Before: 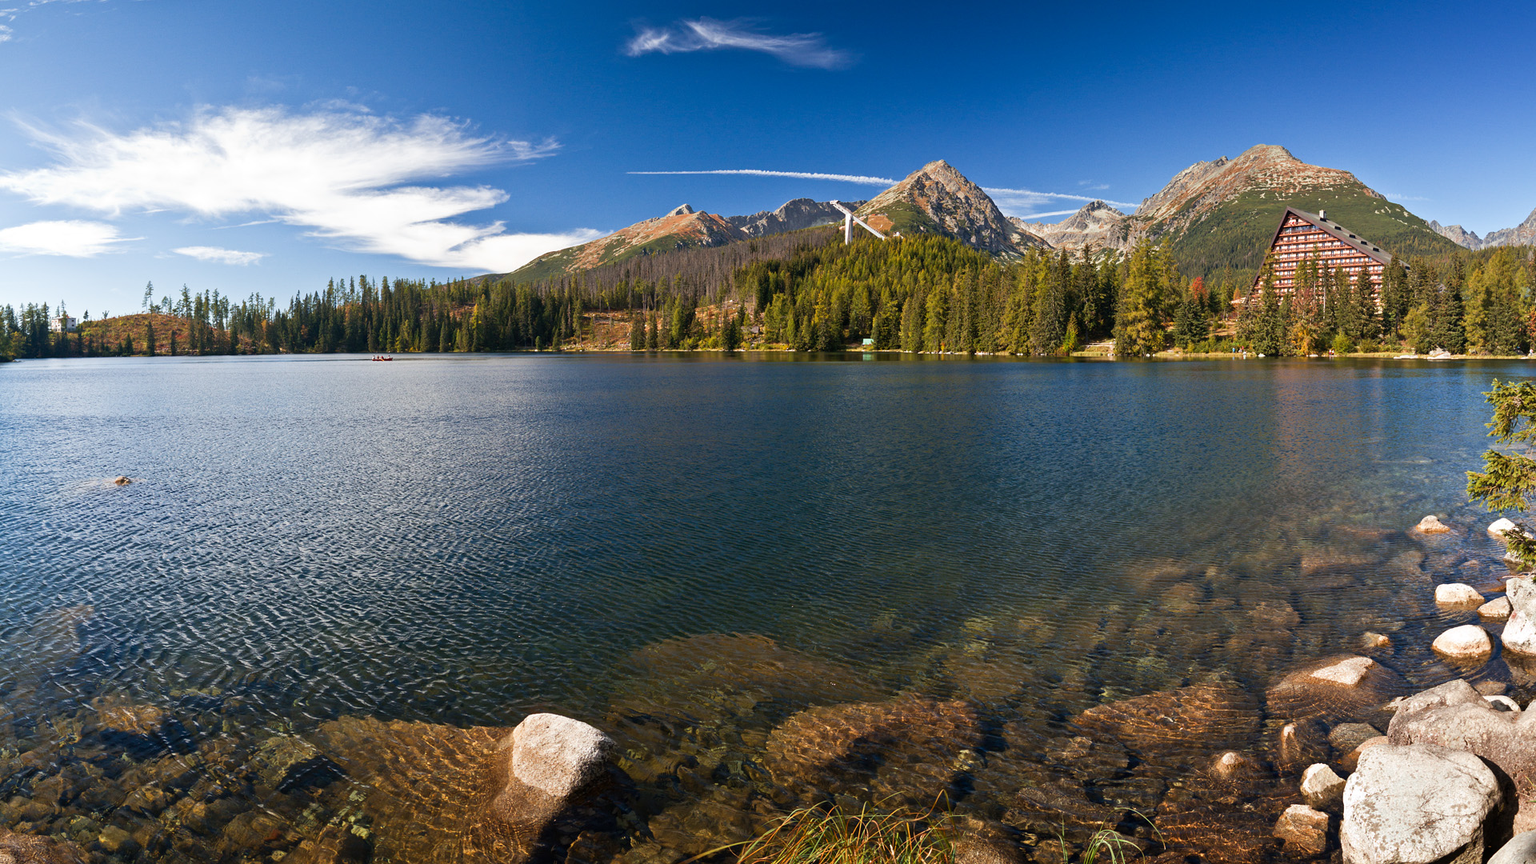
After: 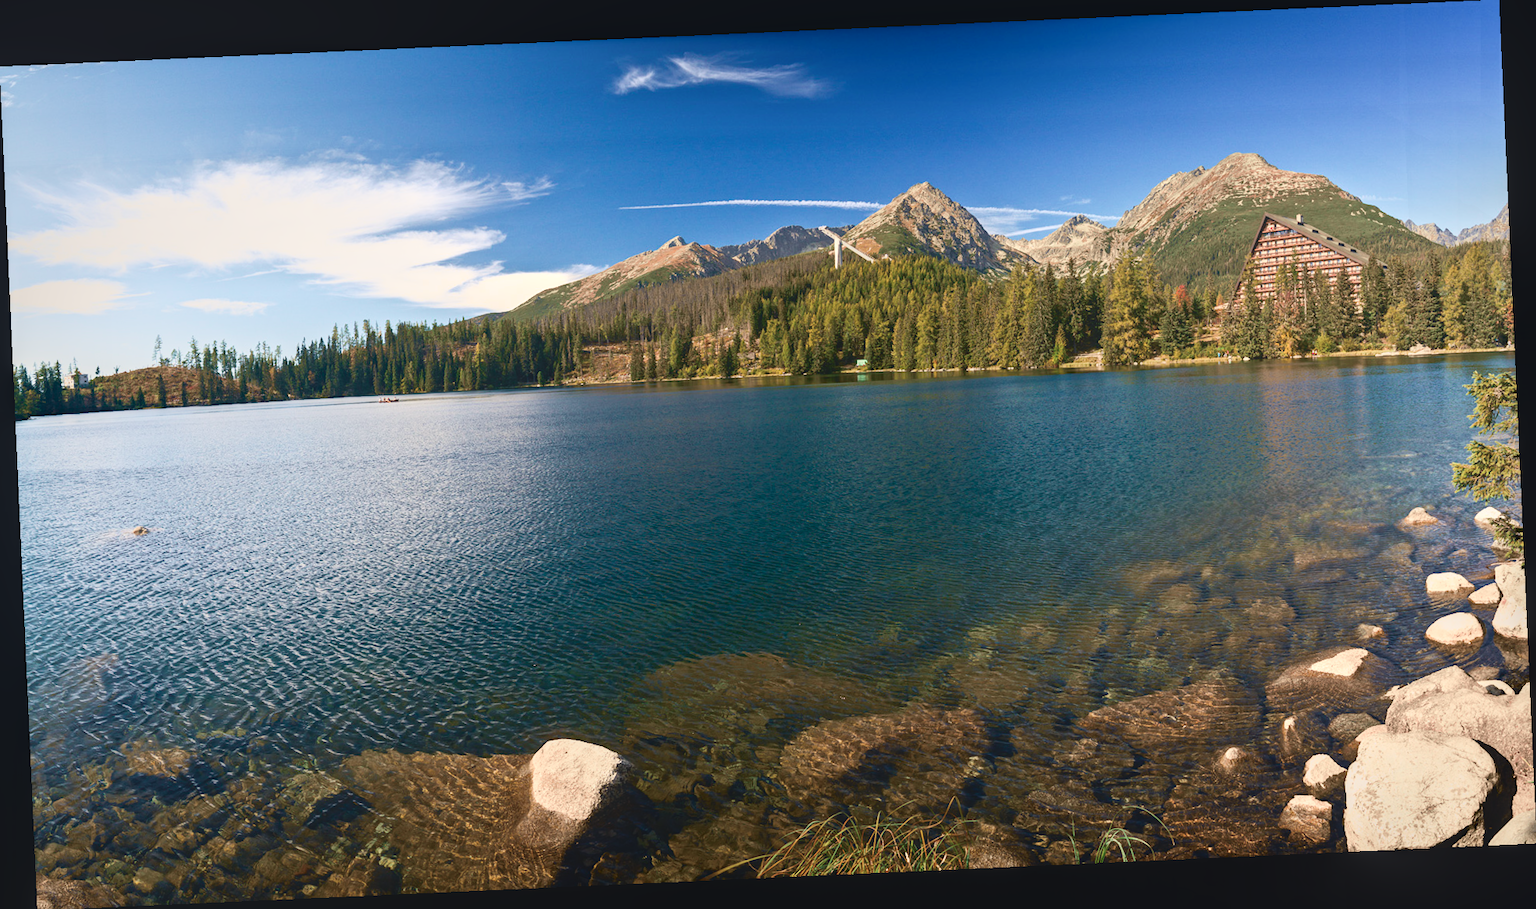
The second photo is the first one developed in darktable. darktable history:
rotate and perspective: rotation -2.56°, automatic cropping off
contrast equalizer: octaves 7, y [[0.6 ×6], [0.55 ×6], [0 ×6], [0 ×6], [0 ×6]], mix -1
local contrast: detail 130%
tone curve: curves: ch0 [(0, 0.039) (0.104, 0.094) (0.285, 0.301) (0.673, 0.796) (0.845, 0.932) (0.994, 0.971)]; ch1 [(0, 0) (0.356, 0.385) (0.424, 0.405) (0.498, 0.502) (0.586, 0.57) (0.657, 0.642) (1, 1)]; ch2 [(0, 0) (0.424, 0.438) (0.46, 0.453) (0.515, 0.505) (0.557, 0.57) (0.612, 0.583) (0.722, 0.67) (1, 1)], color space Lab, independent channels, preserve colors none
color balance rgb: shadows lift › chroma 2%, shadows lift › hue 219.6°, power › hue 313.2°, highlights gain › chroma 3%, highlights gain › hue 75.6°, global offset › luminance 0.5%, perceptual saturation grading › global saturation 15.33%, perceptual saturation grading › highlights -19.33%, perceptual saturation grading › shadows 20%, global vibrance 20%
